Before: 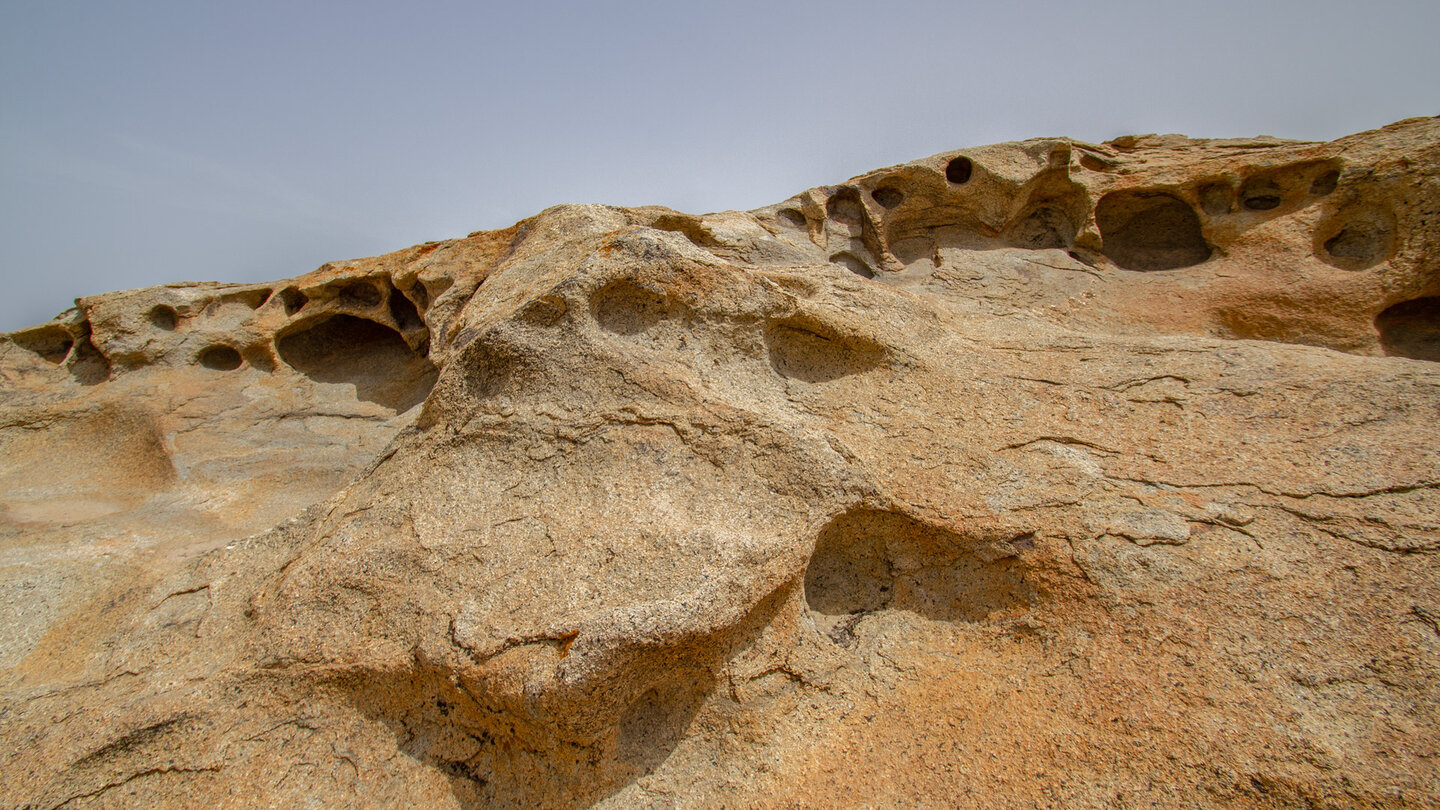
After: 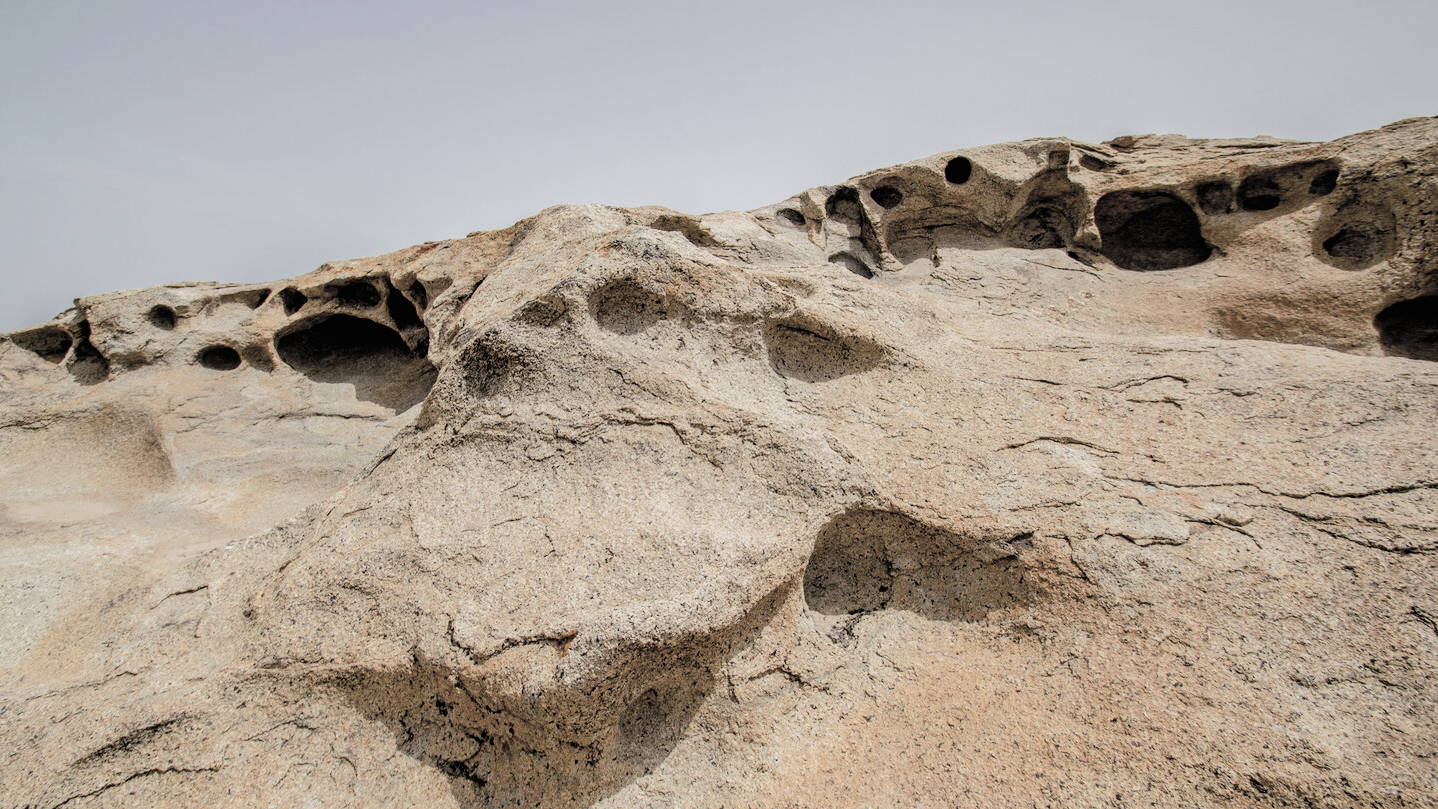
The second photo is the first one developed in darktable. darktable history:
contrast brightness saturation: brightness 0.185, saturation -0.52
crop and rotate: left 0.133%, bottom 0.006%
filmic rgb: black relative exposure -7.5 EV, white relative exposure 4.99 EV, hardness 3.3, contrast 1.299
exposure: black level correction 0.008, exposure 0.099 EV, compensate exposure bias true, compensate highlight preservation false
